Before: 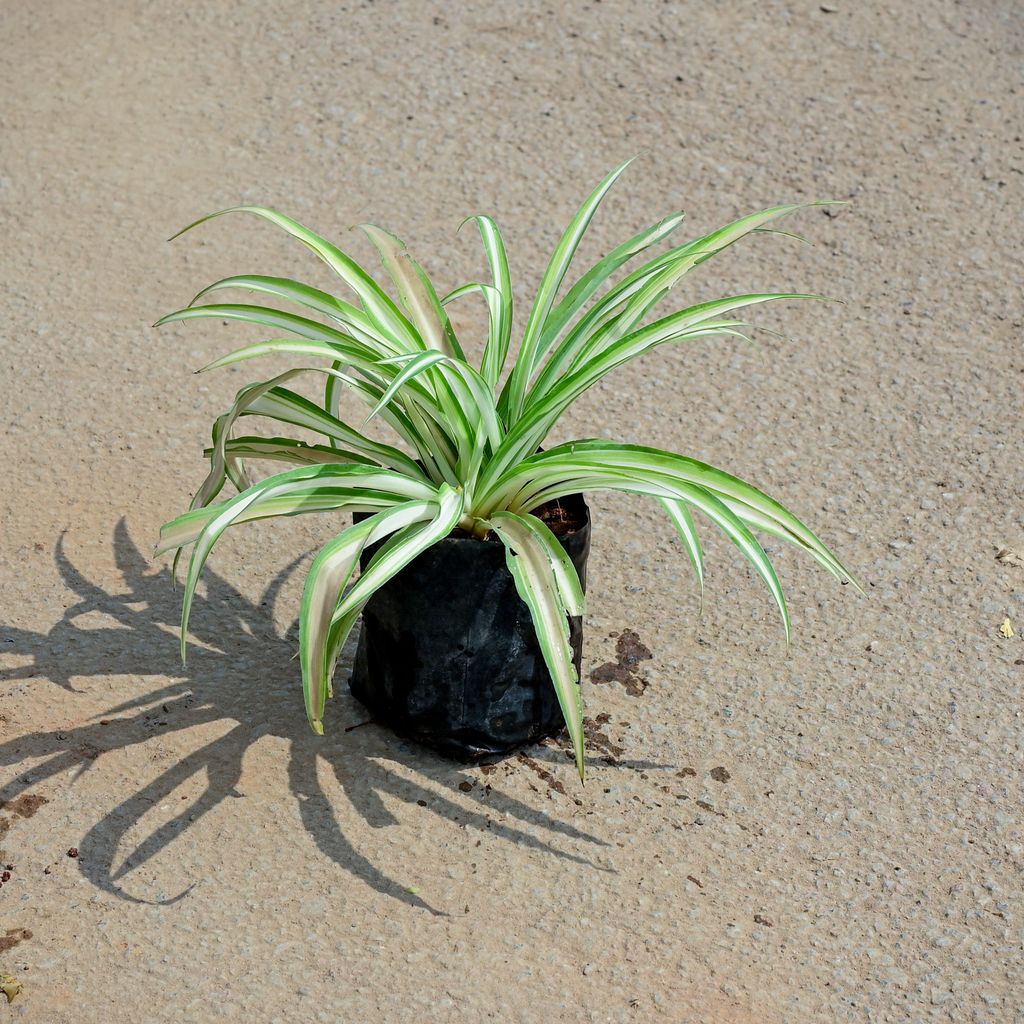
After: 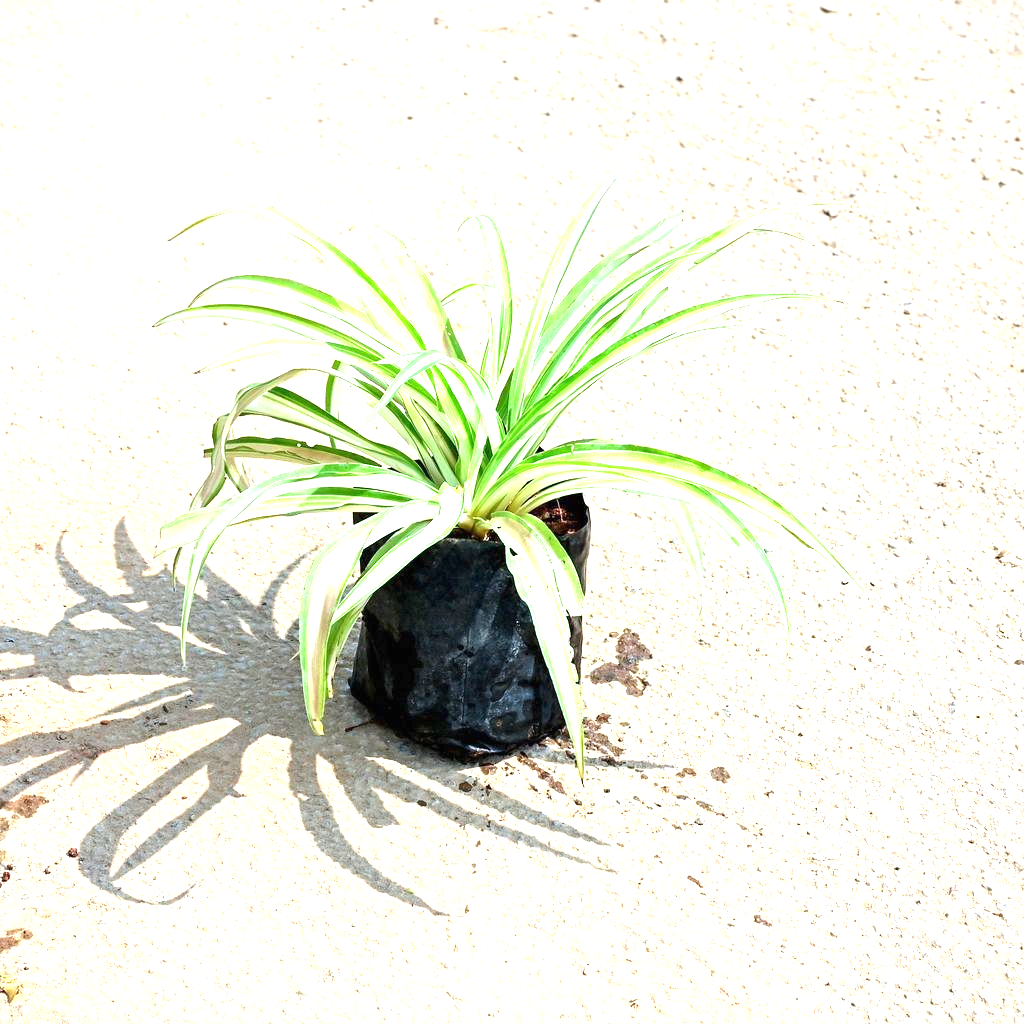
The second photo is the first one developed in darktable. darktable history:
exposure: black level correction 0, exposure 1.883 EV, compensate highlight preservation false
